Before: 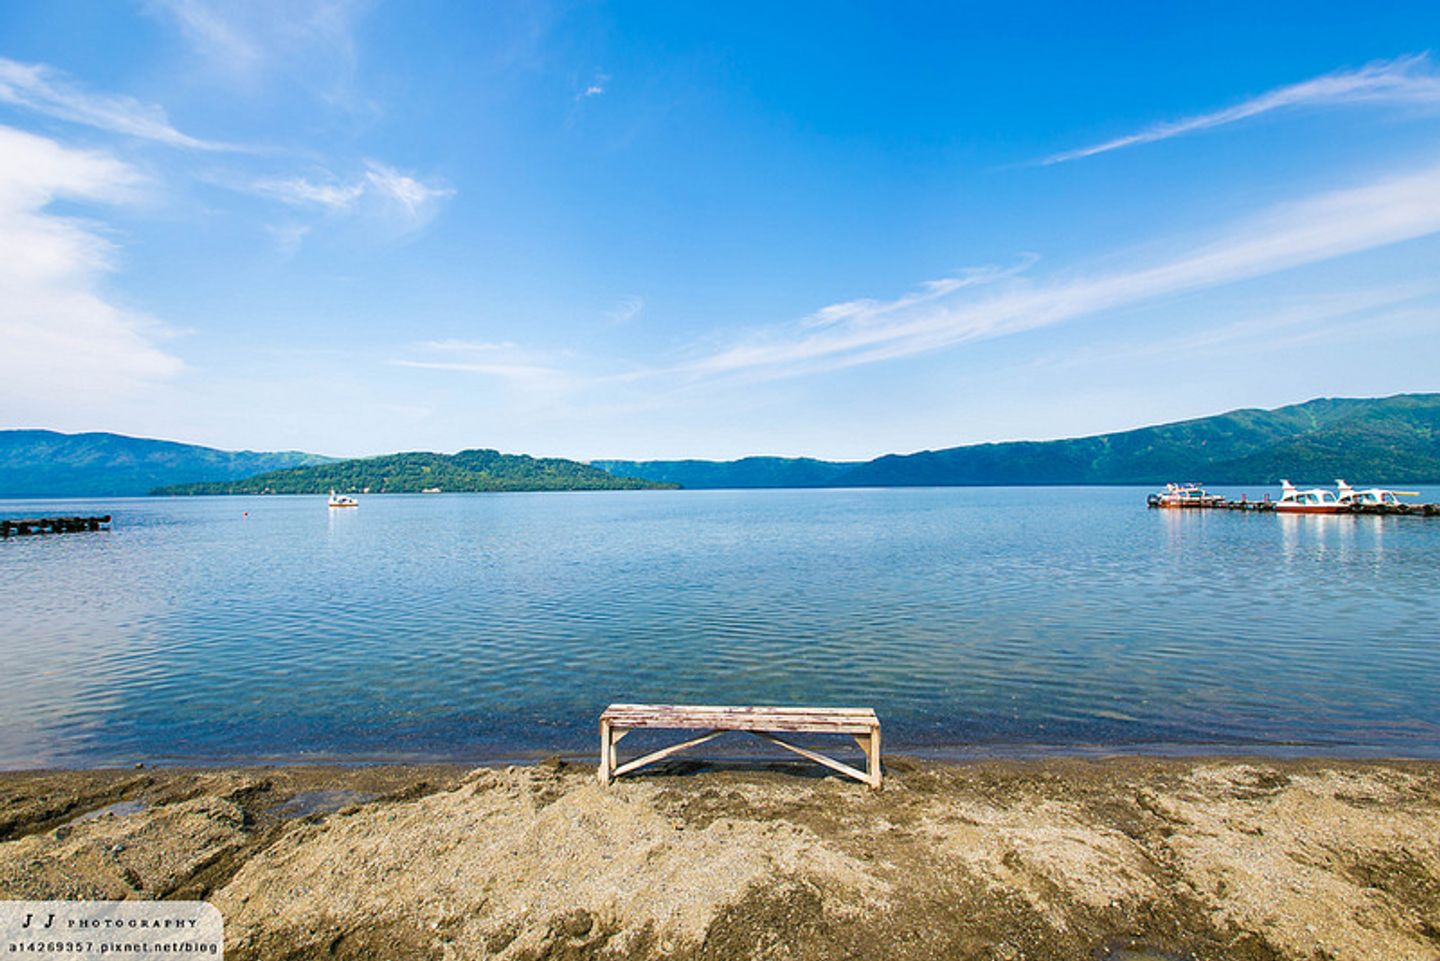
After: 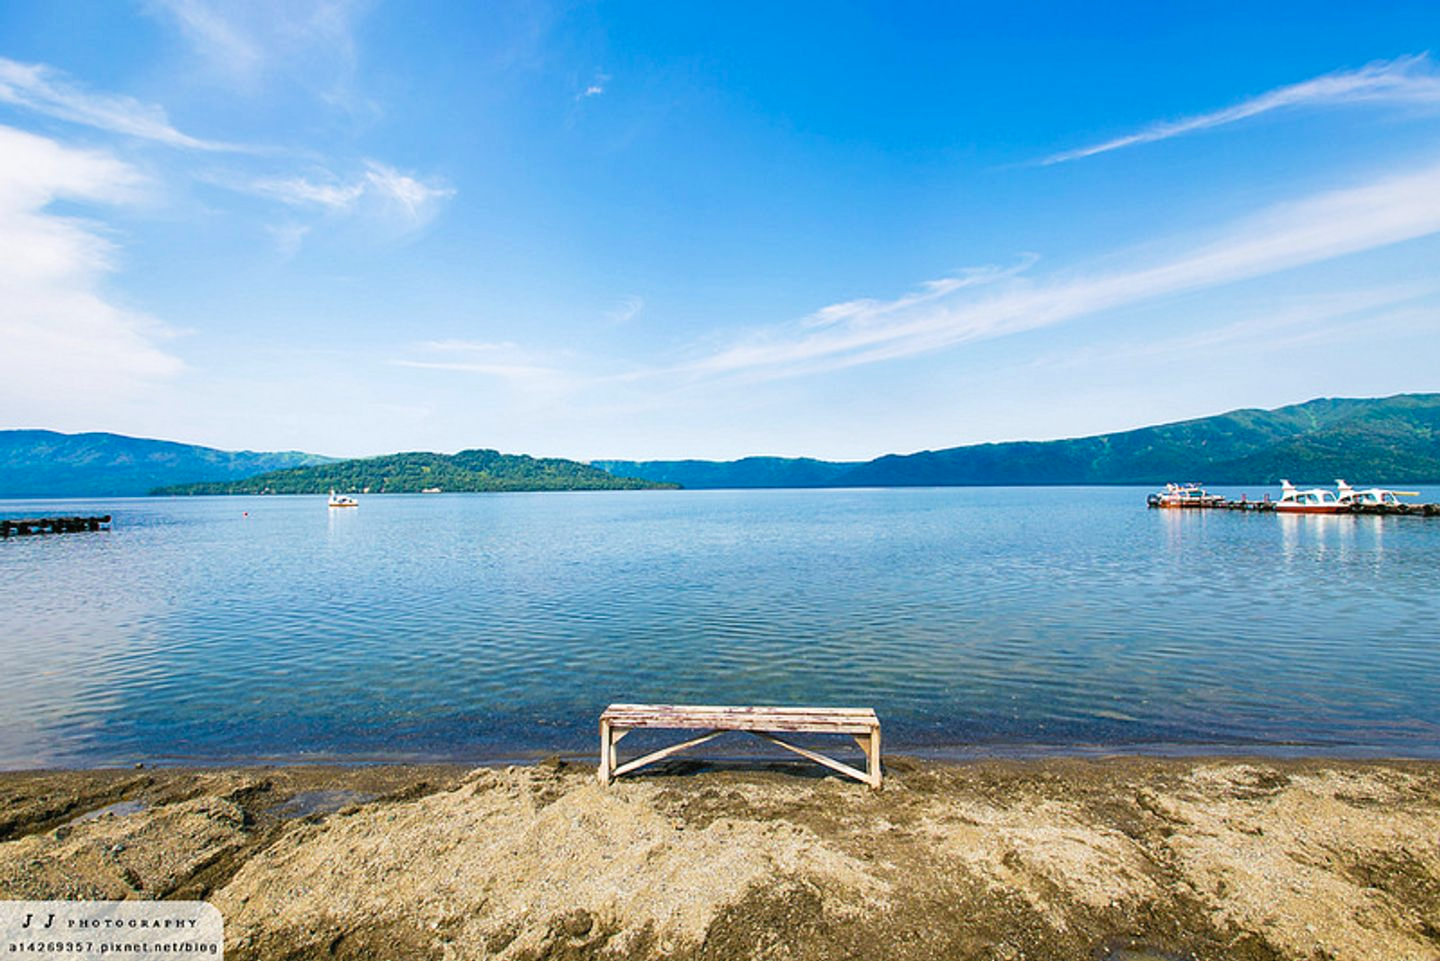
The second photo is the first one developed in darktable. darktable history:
tone equalizer: edges refinement/feathering 500, mask exposure compensation -1.57 EV, preserve details no
tone curve: curves: ch0 [(0, 0.012) (0.056, 0.046) (0.218, 0.213) (0.606, 0.62) (0.82, 0.846) (1, 1)]; ch1 [(0, 0) (0.226, 0.261) (0.403, 0.437) (0.469, 0.472) (0.495, 0.499) (0.514, 0.504) (0.545, 0.555) (0.59, 0.598) (0.714, 0.733) (1, 1)]; ch2 [(0, 0) (0.269, 0.299) (0.459, 0.45) (0.498, 0.499) (0.523, 0.512) (0.568, 0.558) (0.634, 0.617) (0.702, 0.662) (0.781, 0.775) (1, 1)], preserve colors none
